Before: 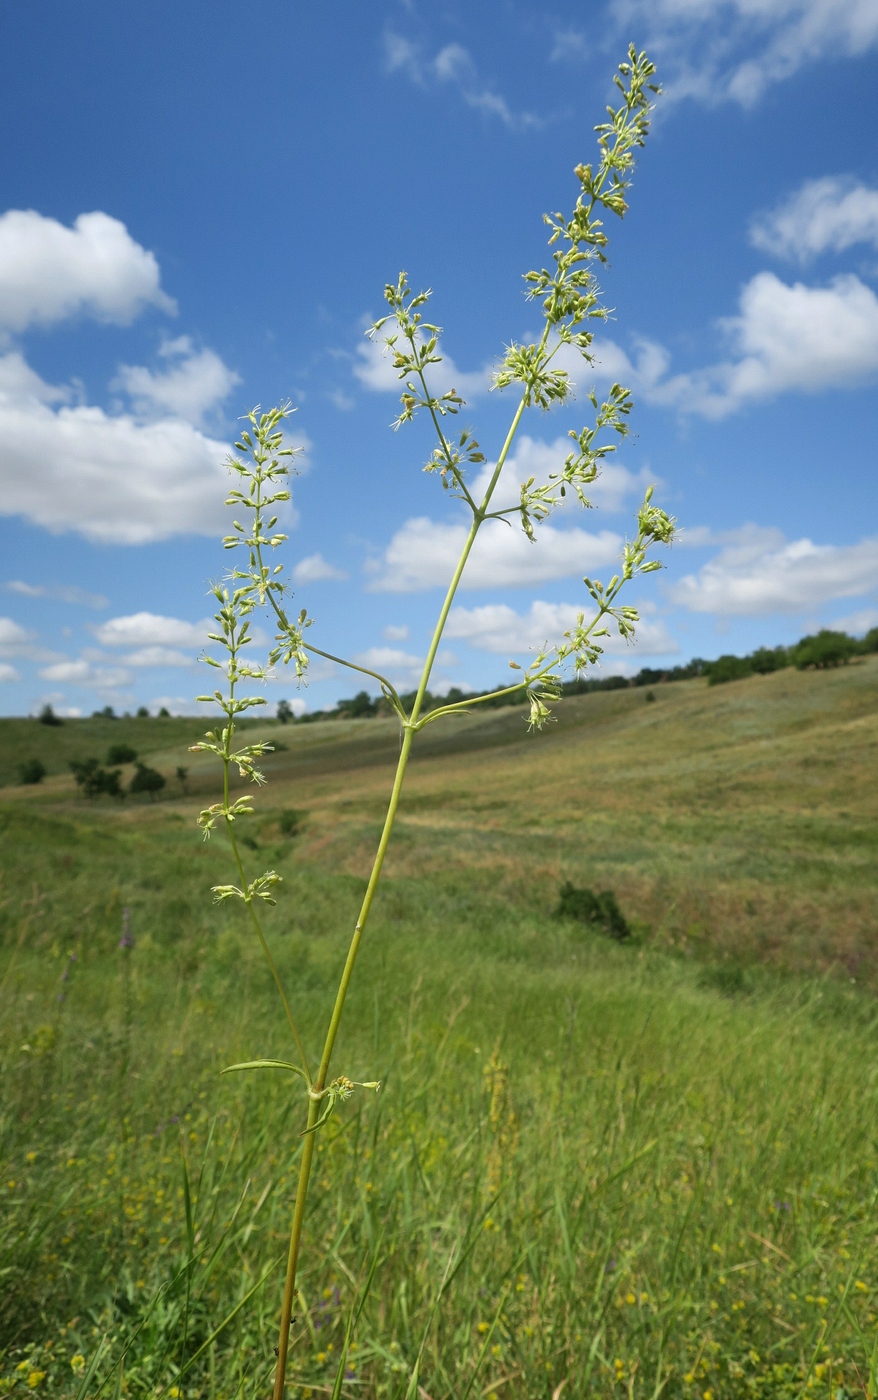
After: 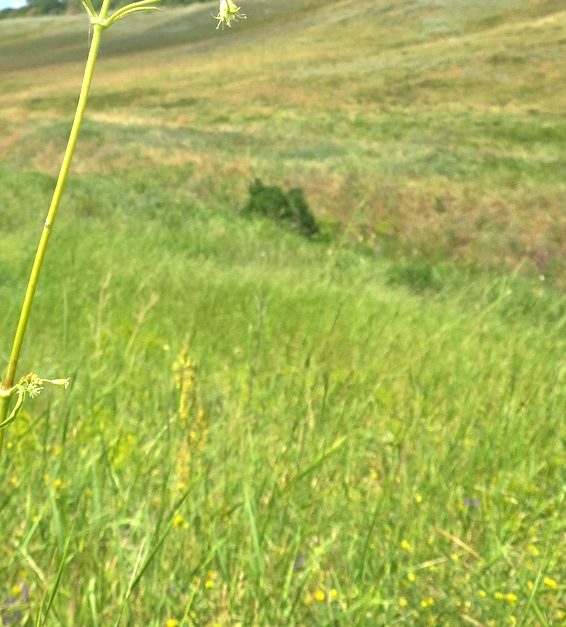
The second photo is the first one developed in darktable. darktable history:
tone equalizer: -7 EV 0.15 EV, -6 EV 0.6 EV, -5 EV 1.15 EV, -4 EV 1.33 EV, -3 EV 1.15 EV, -2 EV 0.6 EV, -1 EV 0.15 EV, mask exposure compensation -0.5 EV
crop and rotate: left 35.509%, top 50.238%, bottom 4.934%
exposure: black level correction 0.001, exposure 0.955 EV, compensate exposure bias true, compensate highlight preservation false
